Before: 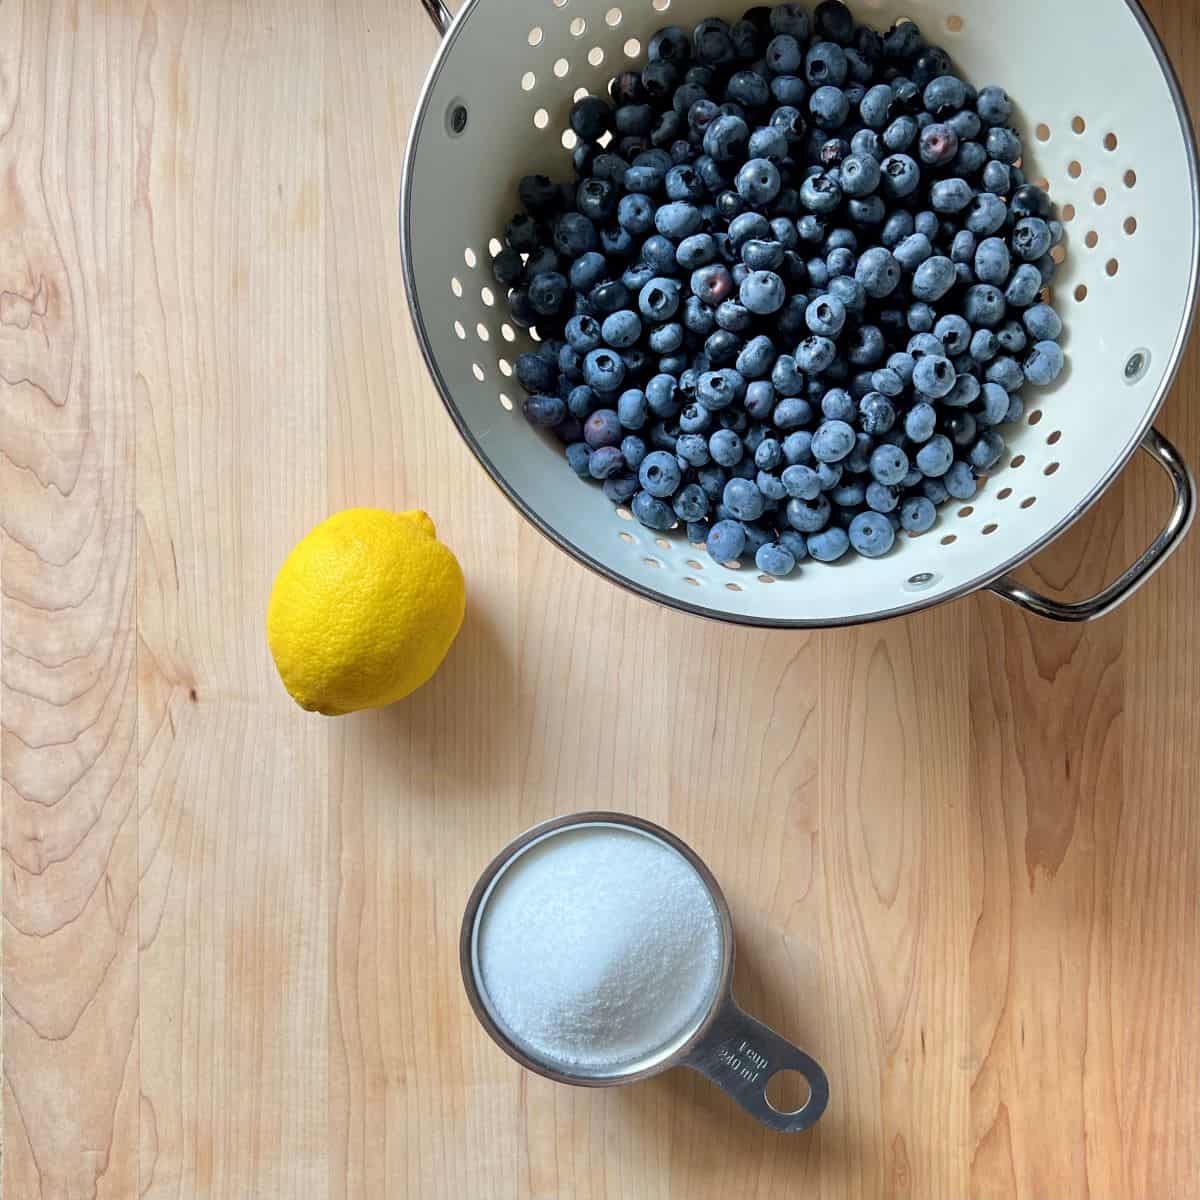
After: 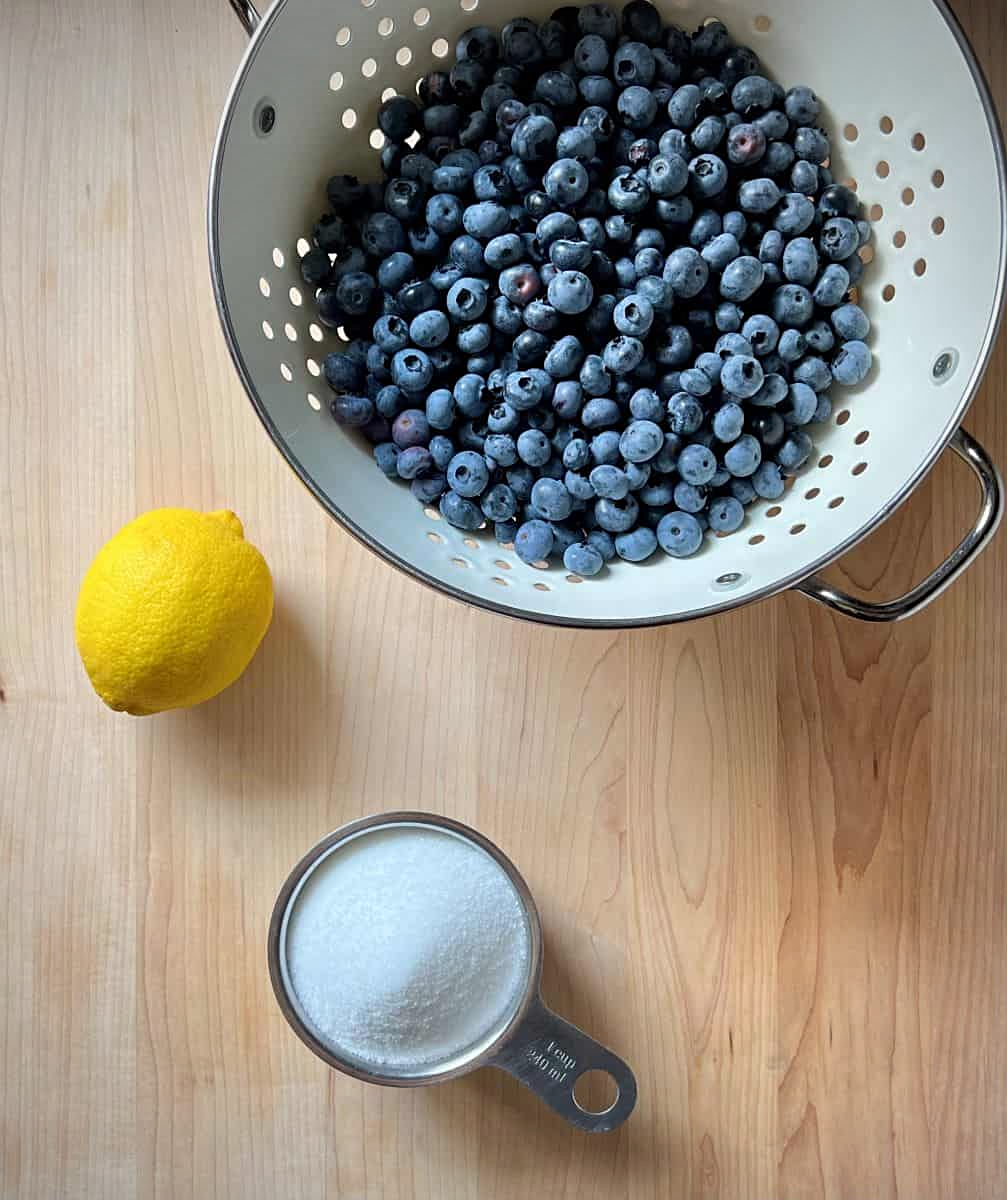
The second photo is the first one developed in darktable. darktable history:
crop: left 16.068%
sharpen: amount 0.203
vignetting: fall-off start 74.63%, fall-off radius 65.71%, brightness -0.476
